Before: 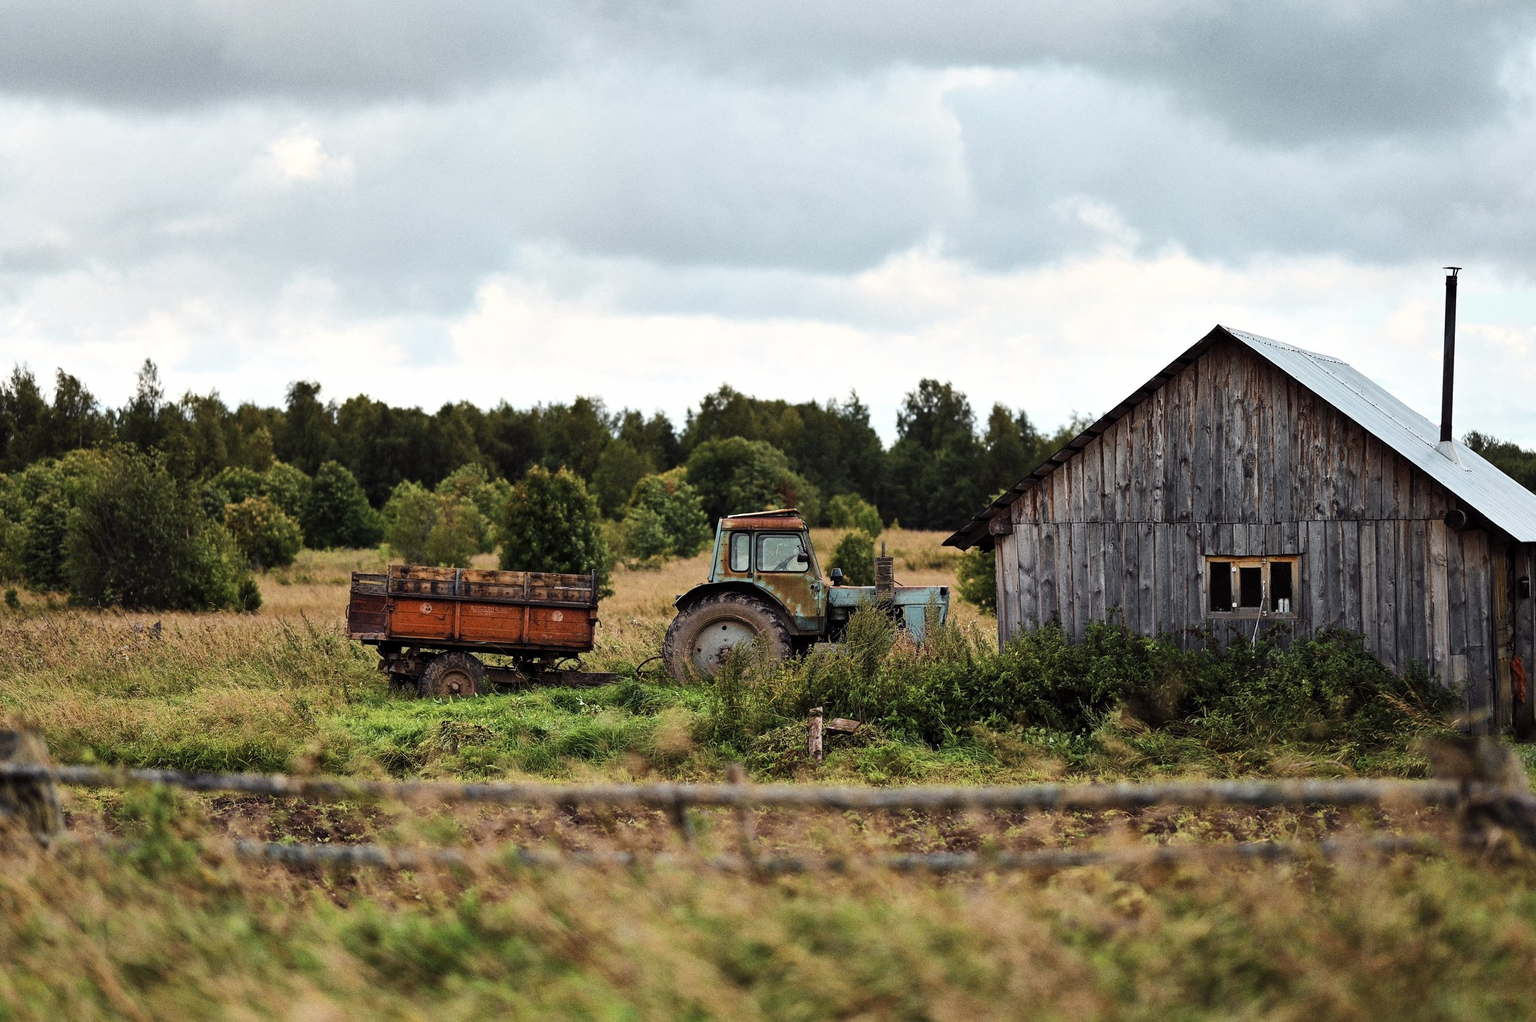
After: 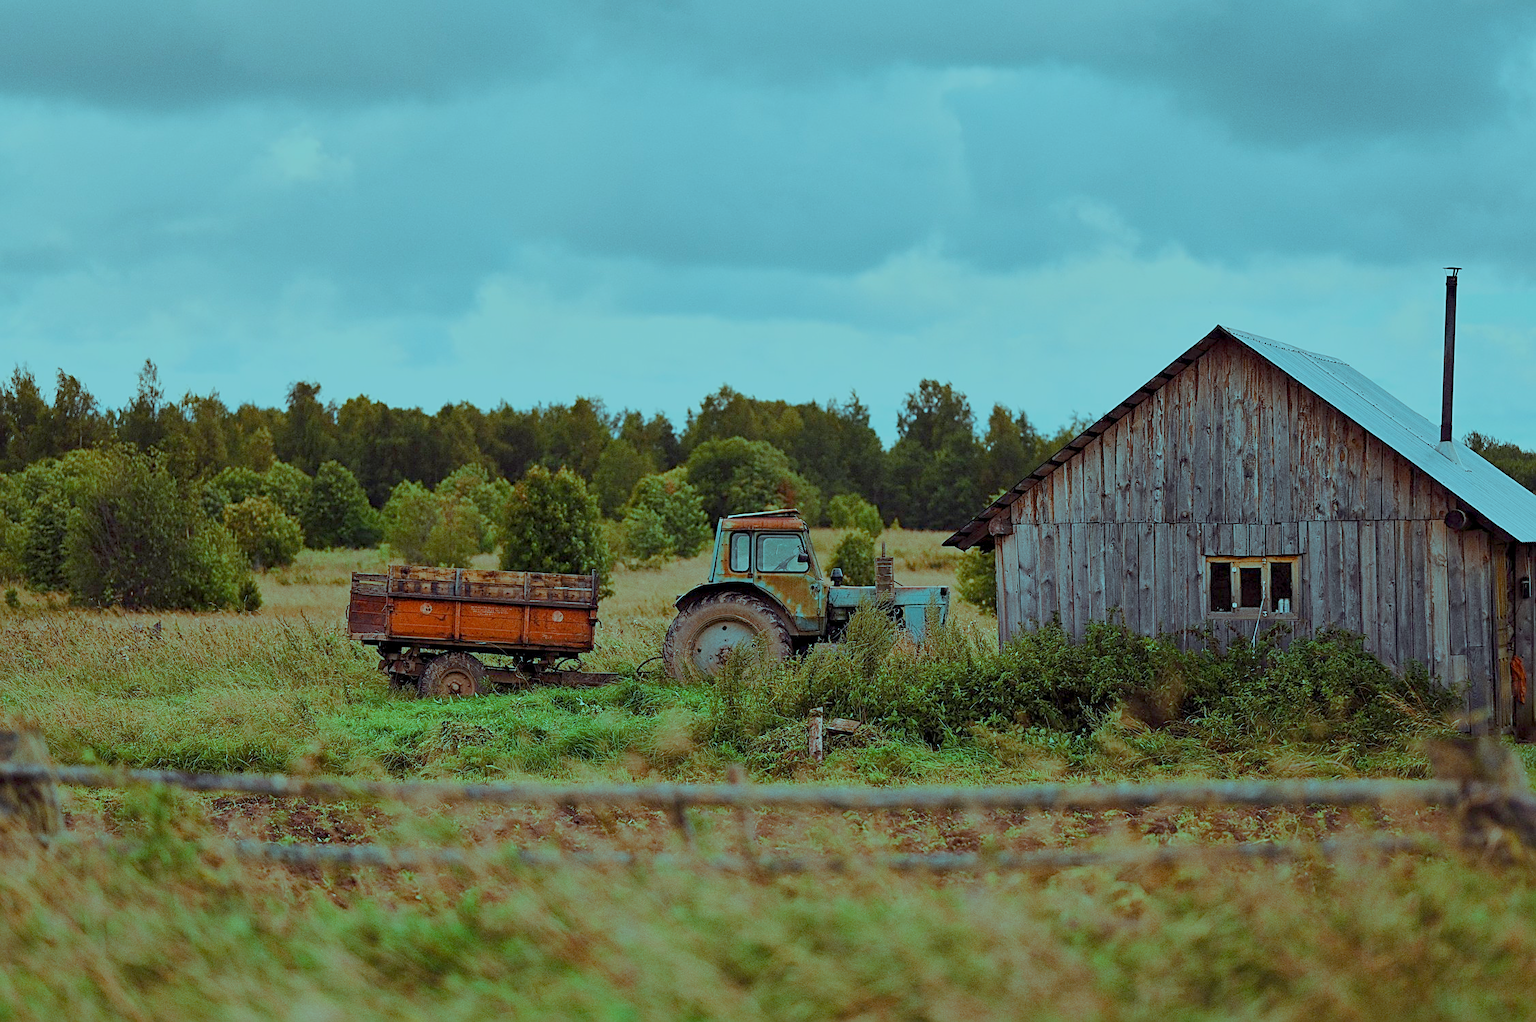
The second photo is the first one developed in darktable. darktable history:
exposure: black level correction 0.001, exposure 0.14 EV, compensate exposure bias true, compensate highlight preservation false
color balance rgb: highlights gain › luminance -33.277%, highlights gain › chroma 5.671%, highlights gain › hue 218.31°, perceptual saturation grading › global saturation 15.184%, perceptual saturation grading › highlights -19.637%, perceptual saturation grading › shadows 19.121%, contrast -29.837%
sharpen: on, module defaults
